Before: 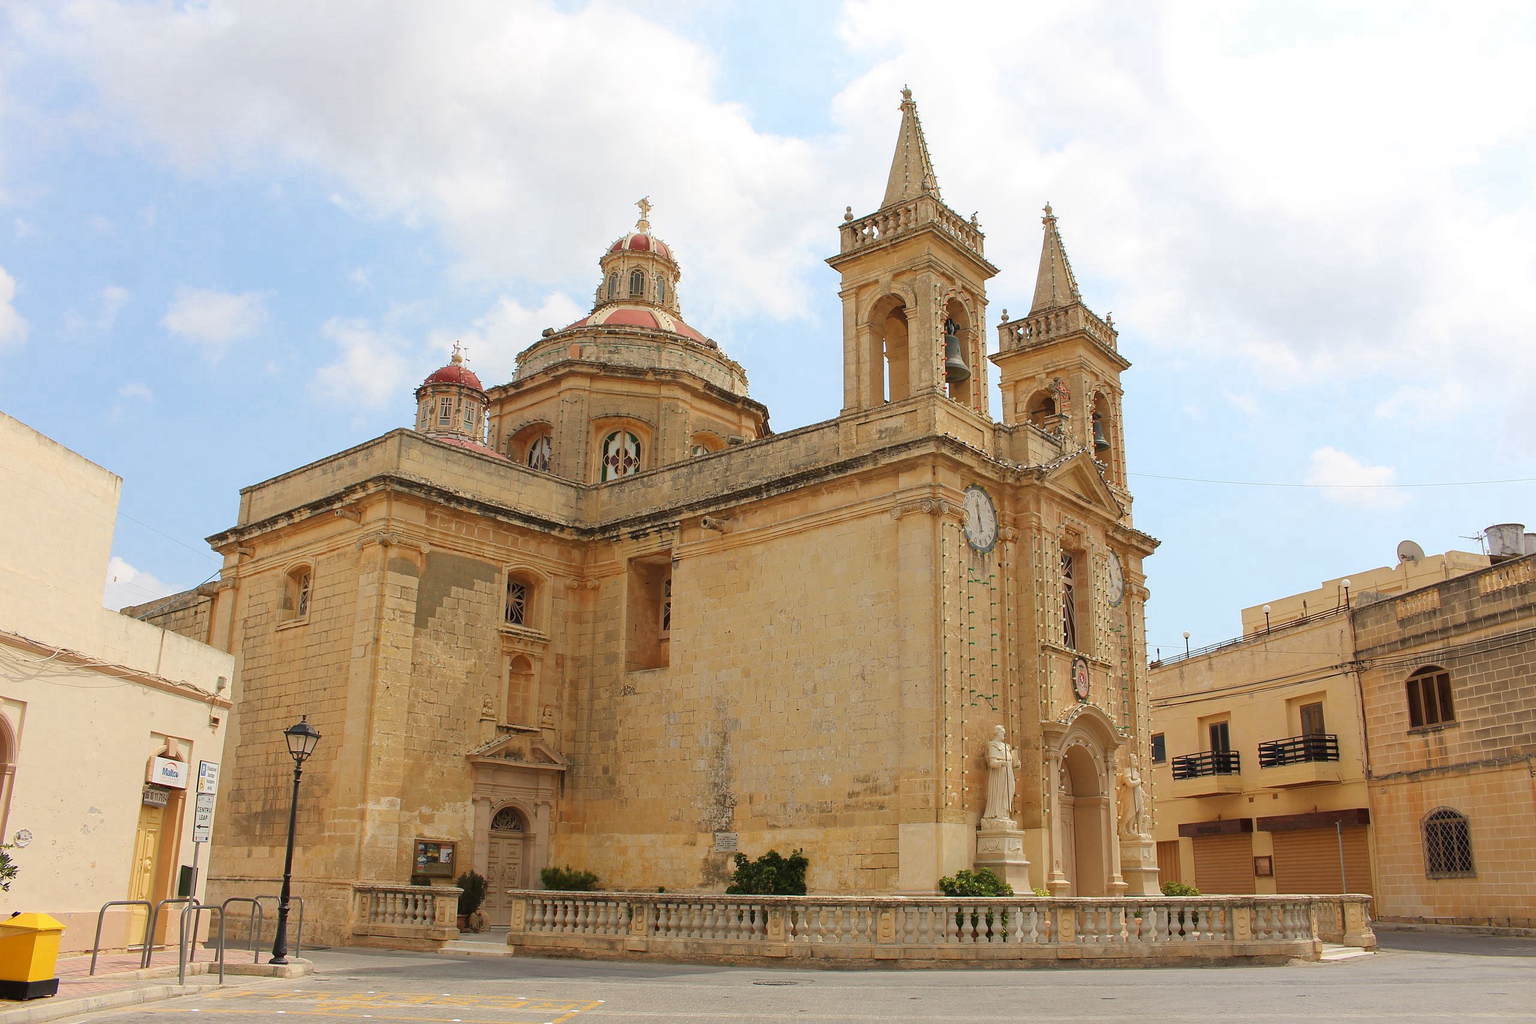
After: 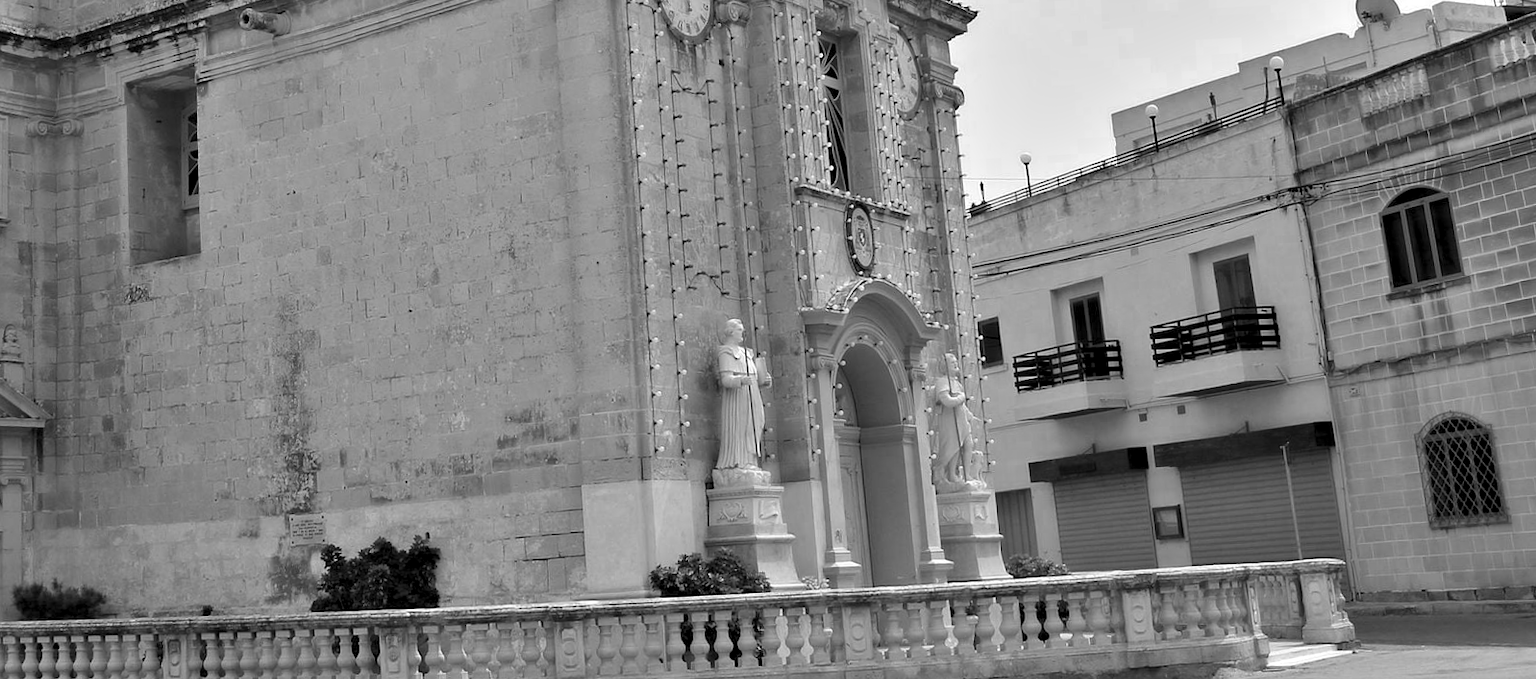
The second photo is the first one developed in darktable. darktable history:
crop and rotate: left 35.509%, top 50.238%, bottom 4.934%
shadows and highlights: soften with gaussian
monochrome: on, module defaults
rotate and perspective: rotation -3°, crop left 0.031, crop right 0.968, crop top 0.07, crop bottom 0.93
contrast equalizer: y [[0.513, 0.565, 0.608, 0.562, 0.512, 0.5], [0.5 ×6], [0.5, 0.5, 0.5, 0.528, 0.598, 0.658], [0 ×6], [0 ×6]]
